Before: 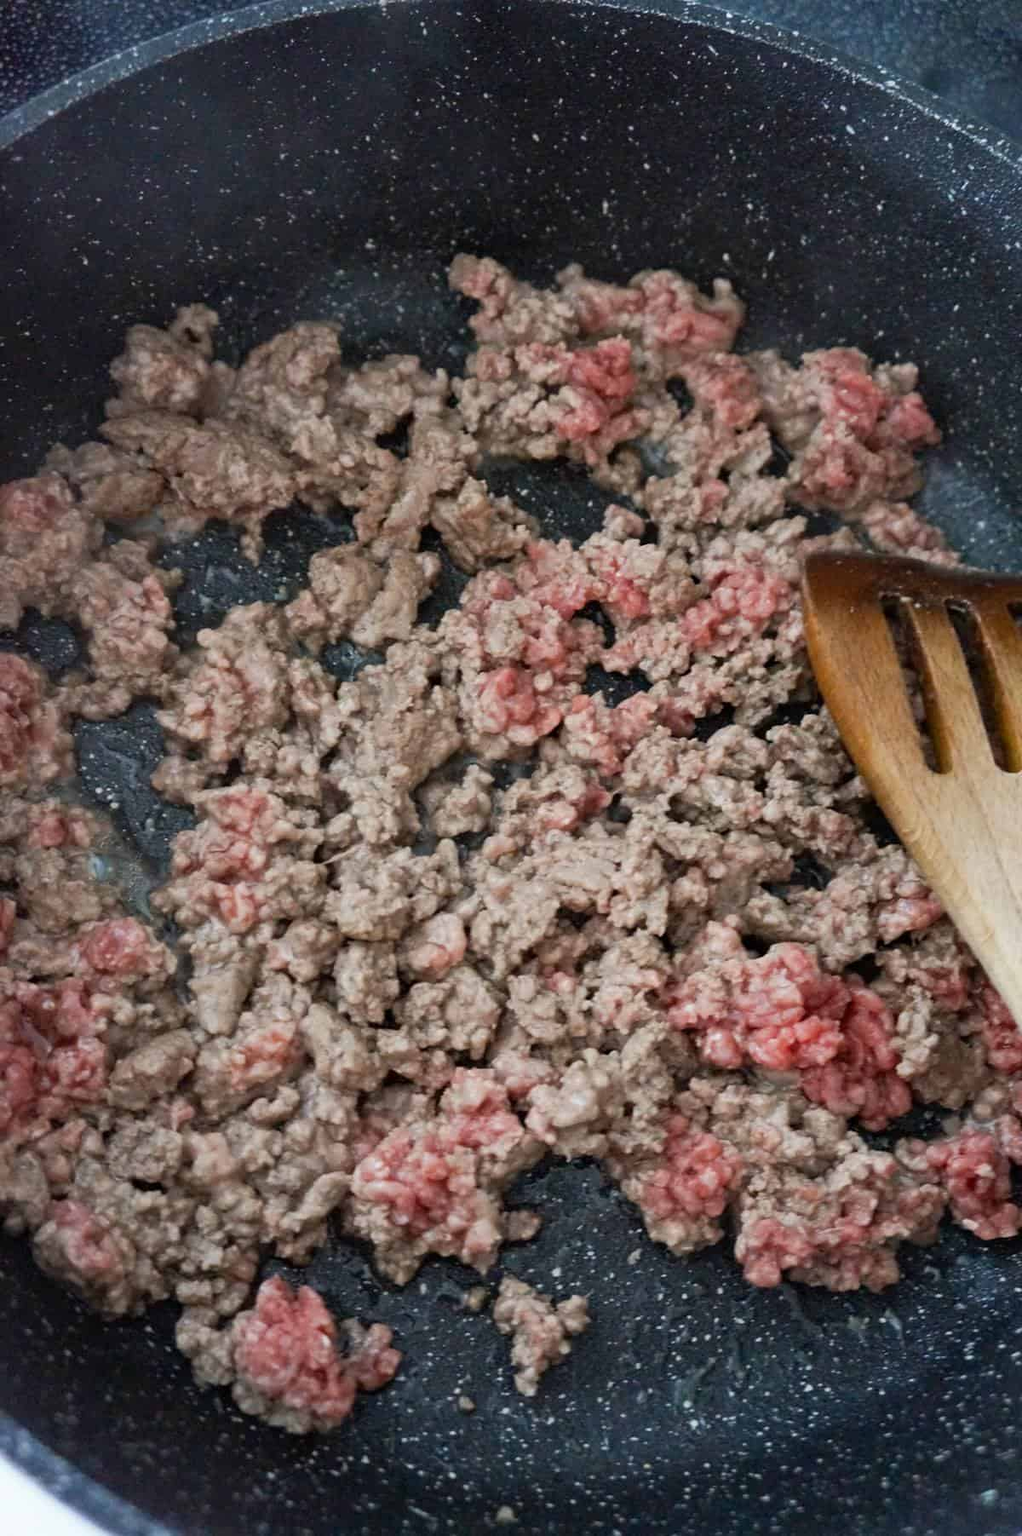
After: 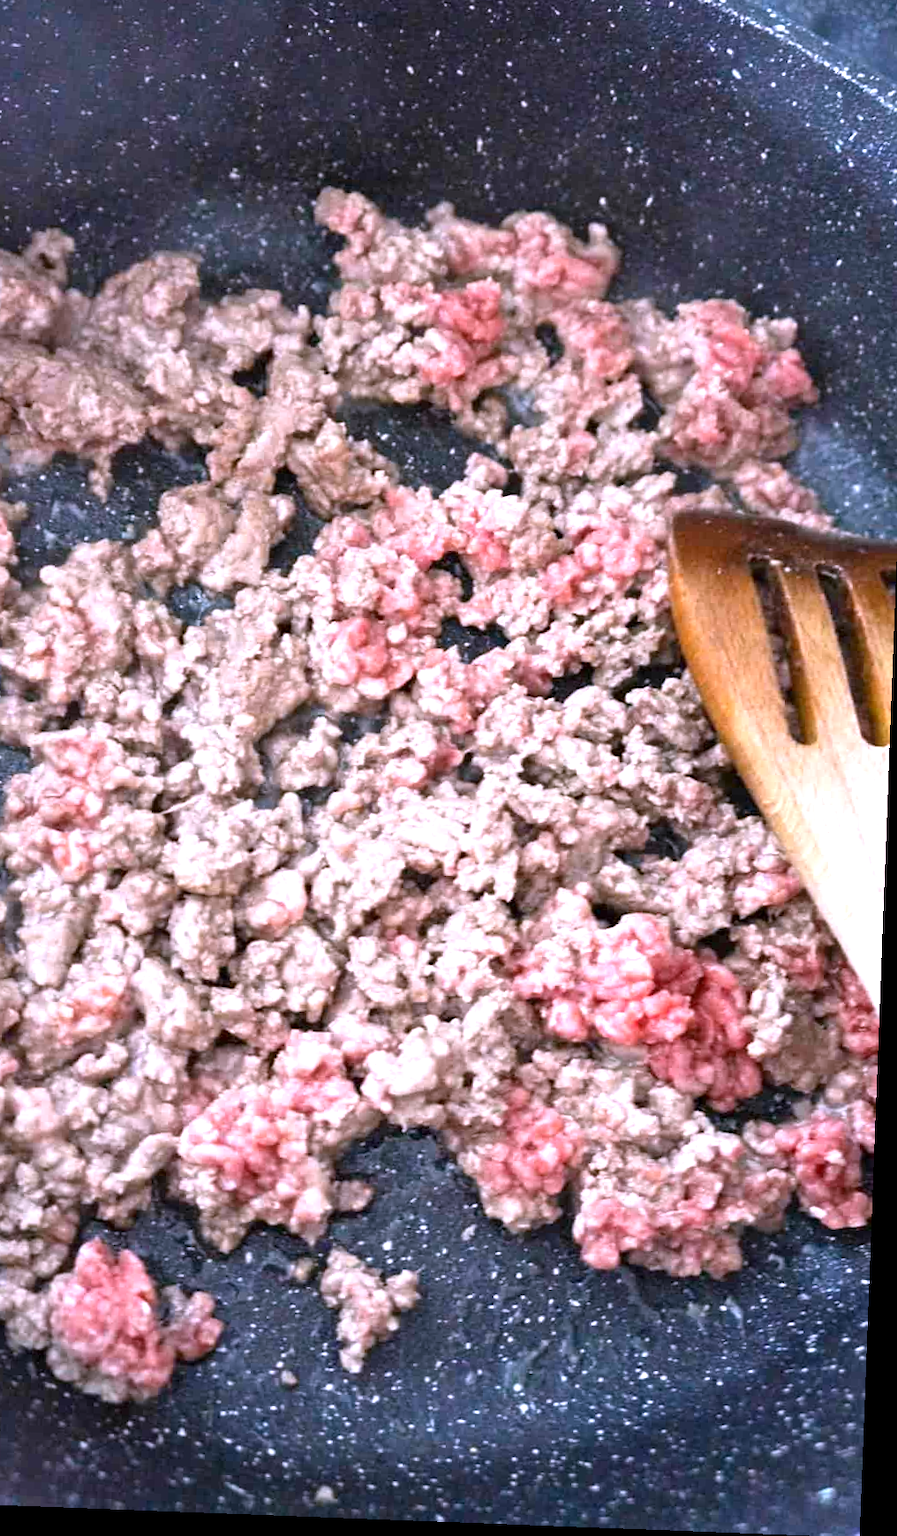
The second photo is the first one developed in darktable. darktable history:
white balance: red 1.042, blue 1.17
crop and rotate: left 17.959%, top 5.771%, right 1.742%
rotate and perspective: rotation 2.17°, automatic cropping off
exposure: exposure 1.2 EV, compensate highlight preservation false
